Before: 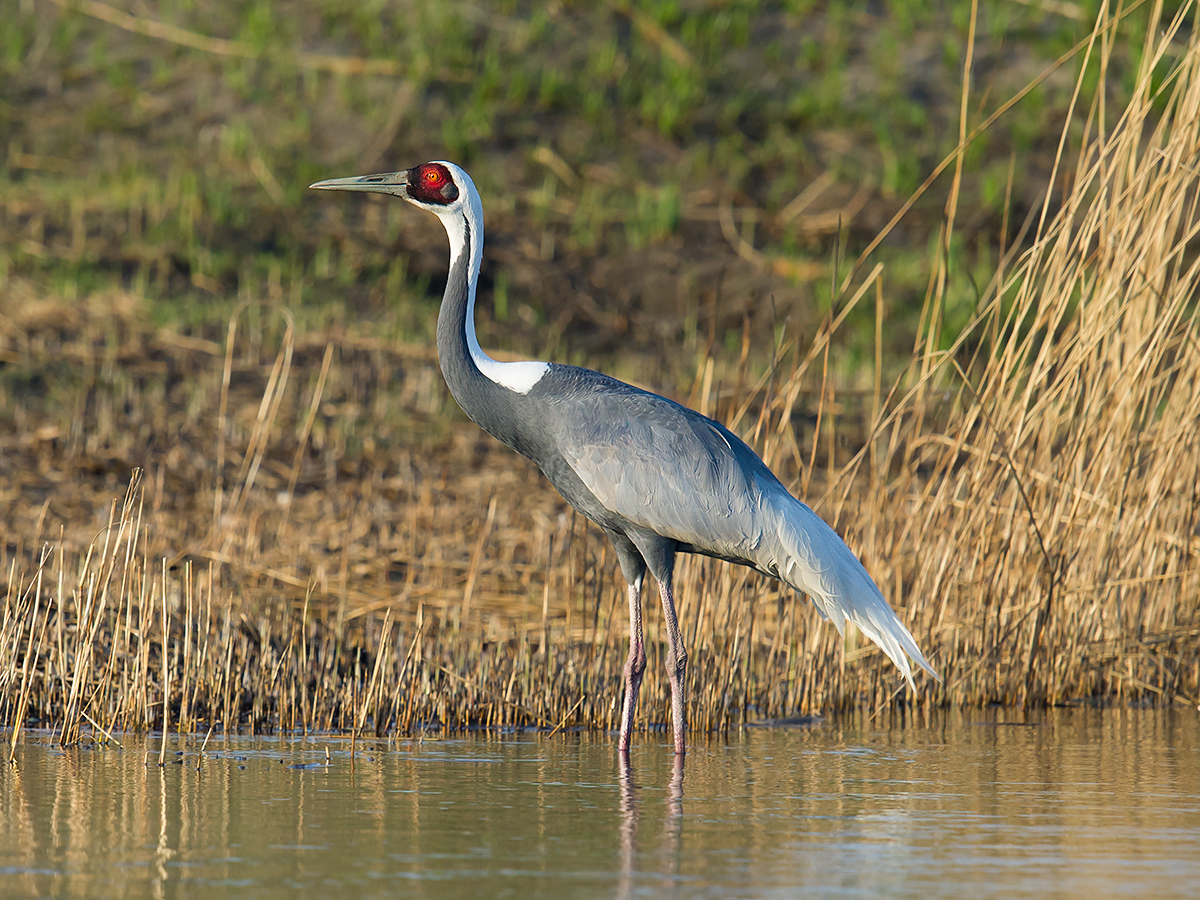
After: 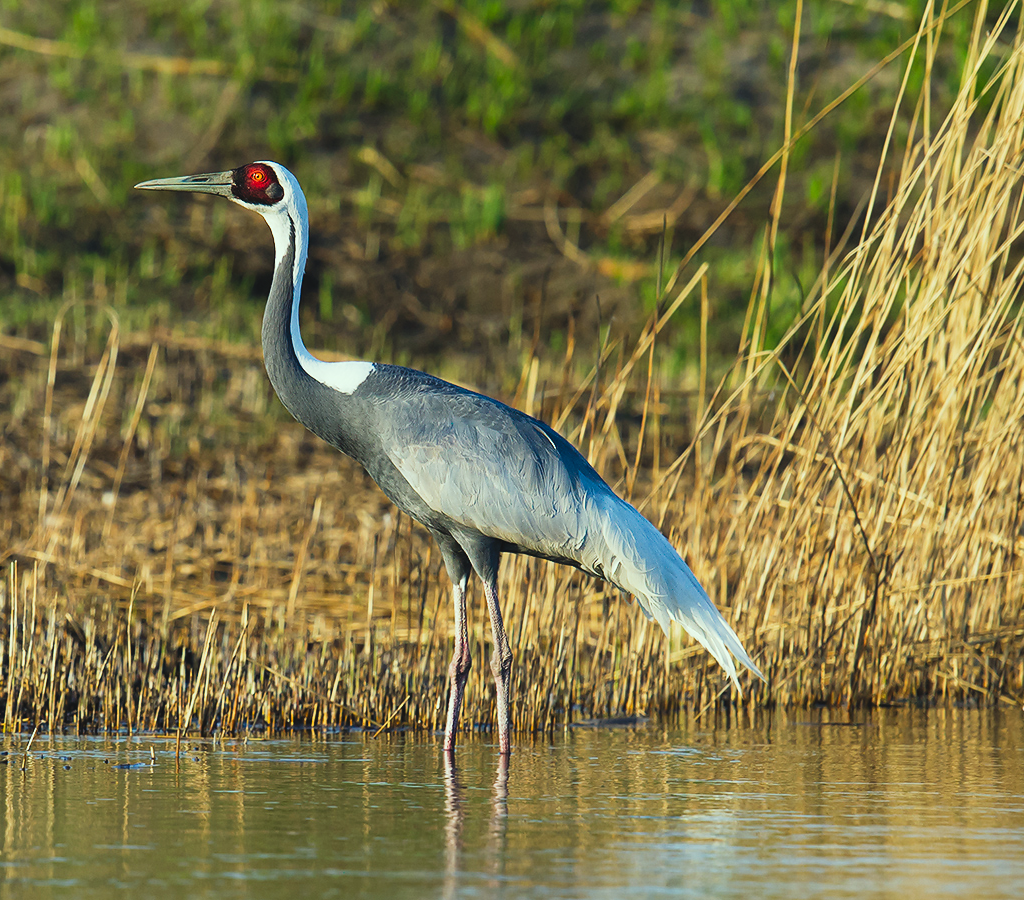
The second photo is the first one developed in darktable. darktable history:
exposure: black level correction -0.015, exposure -0.125 EV, compensate highlight preservation false
color correction: highlights a* -8, highlights b* 3.1
crop and rotate: left 14.584%
tone curve: curves: ch0 [(0, 0) (0.003, 0.008) (0.011, 0.008) (0.025, 0.011) (0.044, 0.017) (0.069, 0.029) (0.1, 0.045) (0.136, 0.067) (0.177, 0.103) (0.224, 0.151) (0.277, 0.21) (0.335, 0.285) (0.399, 0.37) (0.468, 0.462) (0.543, 0.568) (0.623, 0.679) (0.709, 0.79) (0.801, 0.876) (0.898, 0.936) (1, 1)], preserve colors none
